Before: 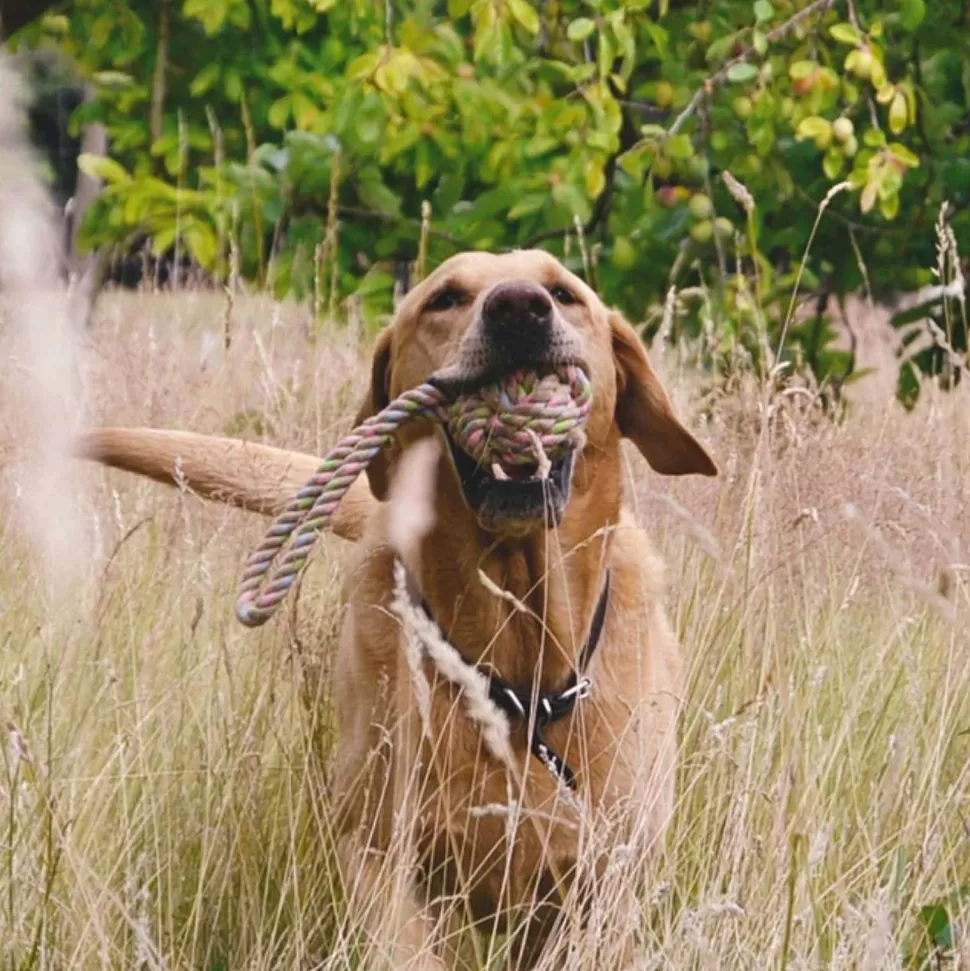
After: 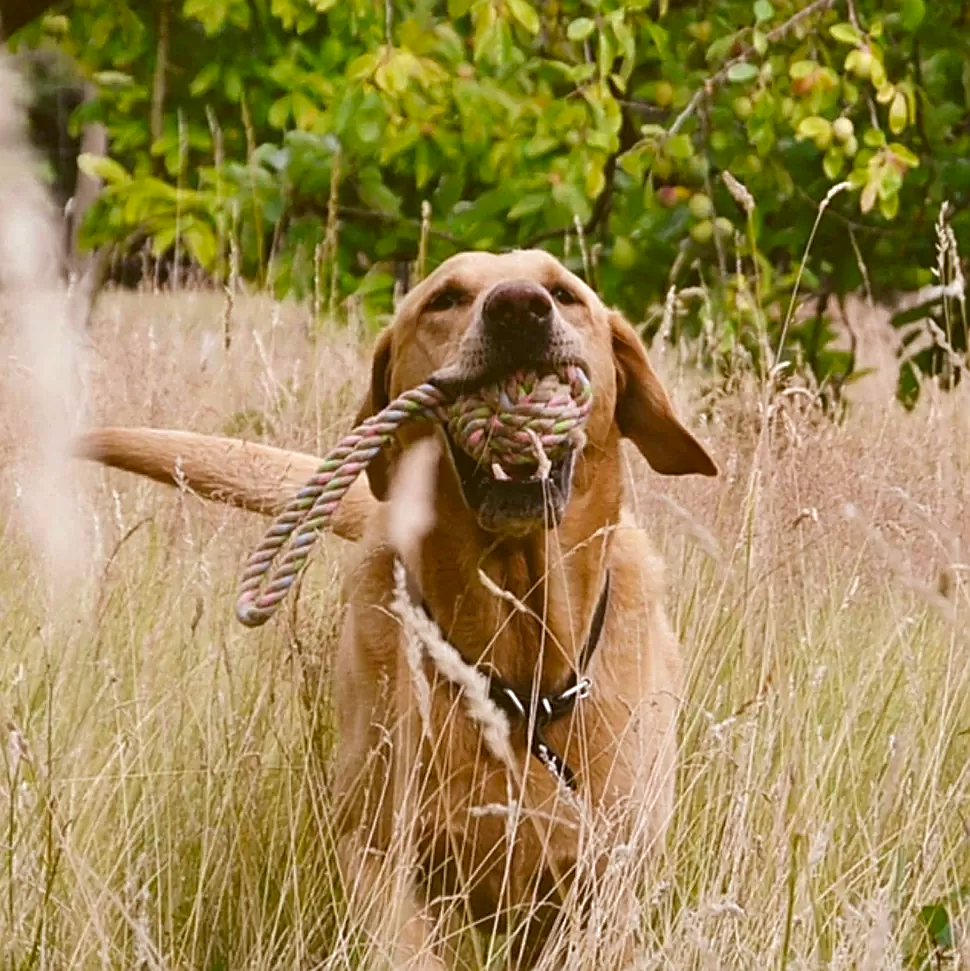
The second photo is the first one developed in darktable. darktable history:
color correction: highlights a* -0.504, highlights b* 0.172, shadows a* 5.07, shadows b* 20.82
sharpen: on, module defaults
